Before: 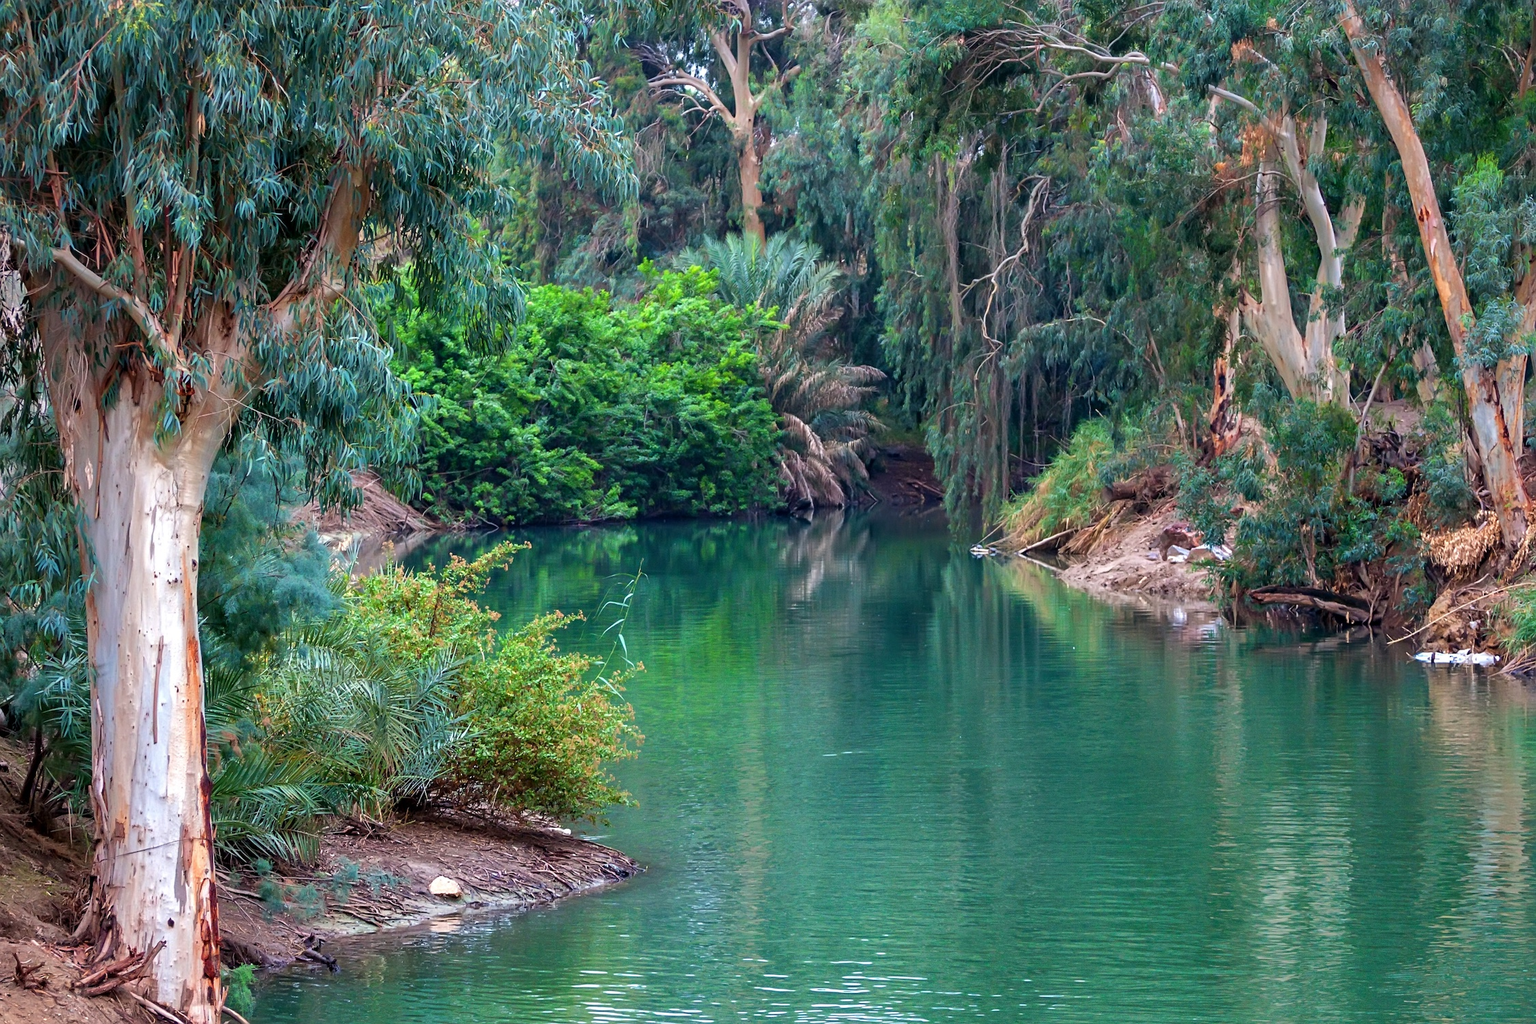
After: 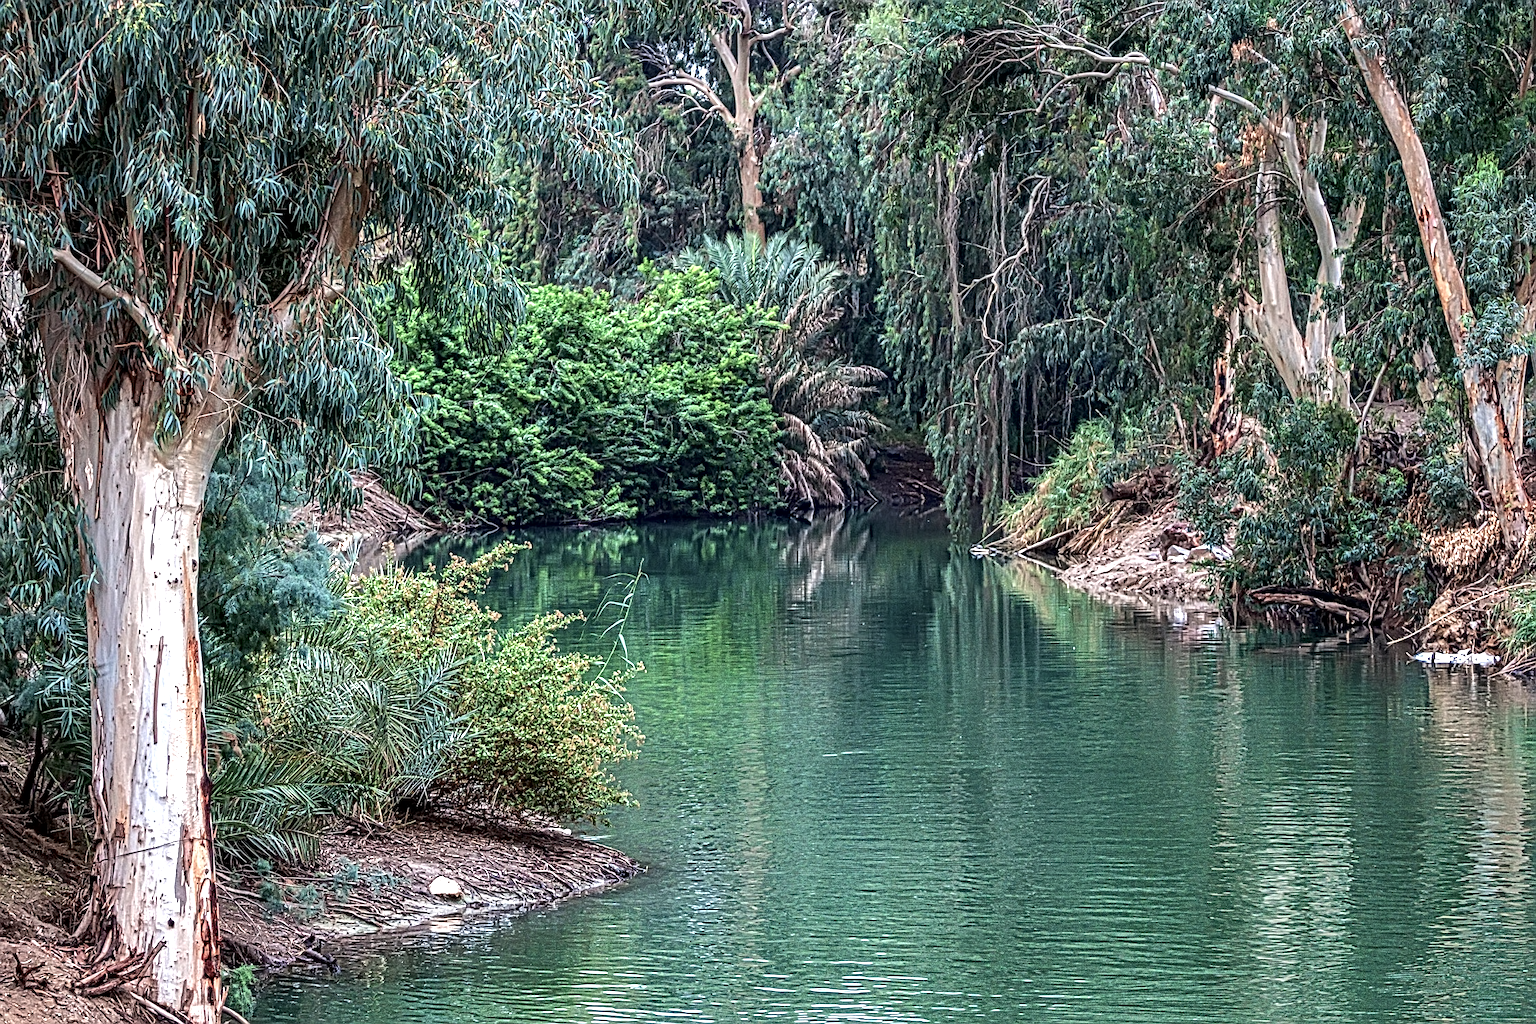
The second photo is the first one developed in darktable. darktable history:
tone equalizer: -8 EV -0.417 EV, -7 EV -0.389 EV, -6 EV -0.333 EV, -5 EV -0.222 EV, -3 EV 0.222 EV, -2 EV 0.333 EV, -1 EV 0.389 EV, +0 EV 0.417 EV, edges refinement/feathering 500, mask exposure compensation -1.57 EV, preserve details no
local contrast: mode bilateral grid, contrast 20, coarseness 3, detail 300%, midtone range 0.2
color balance: input saturation 100.43%, contrast fulcrum 14.22%, output saturation 70.41%
shadows and highlights: shadows 32.83, highlights -47.7, soften with gaussian
